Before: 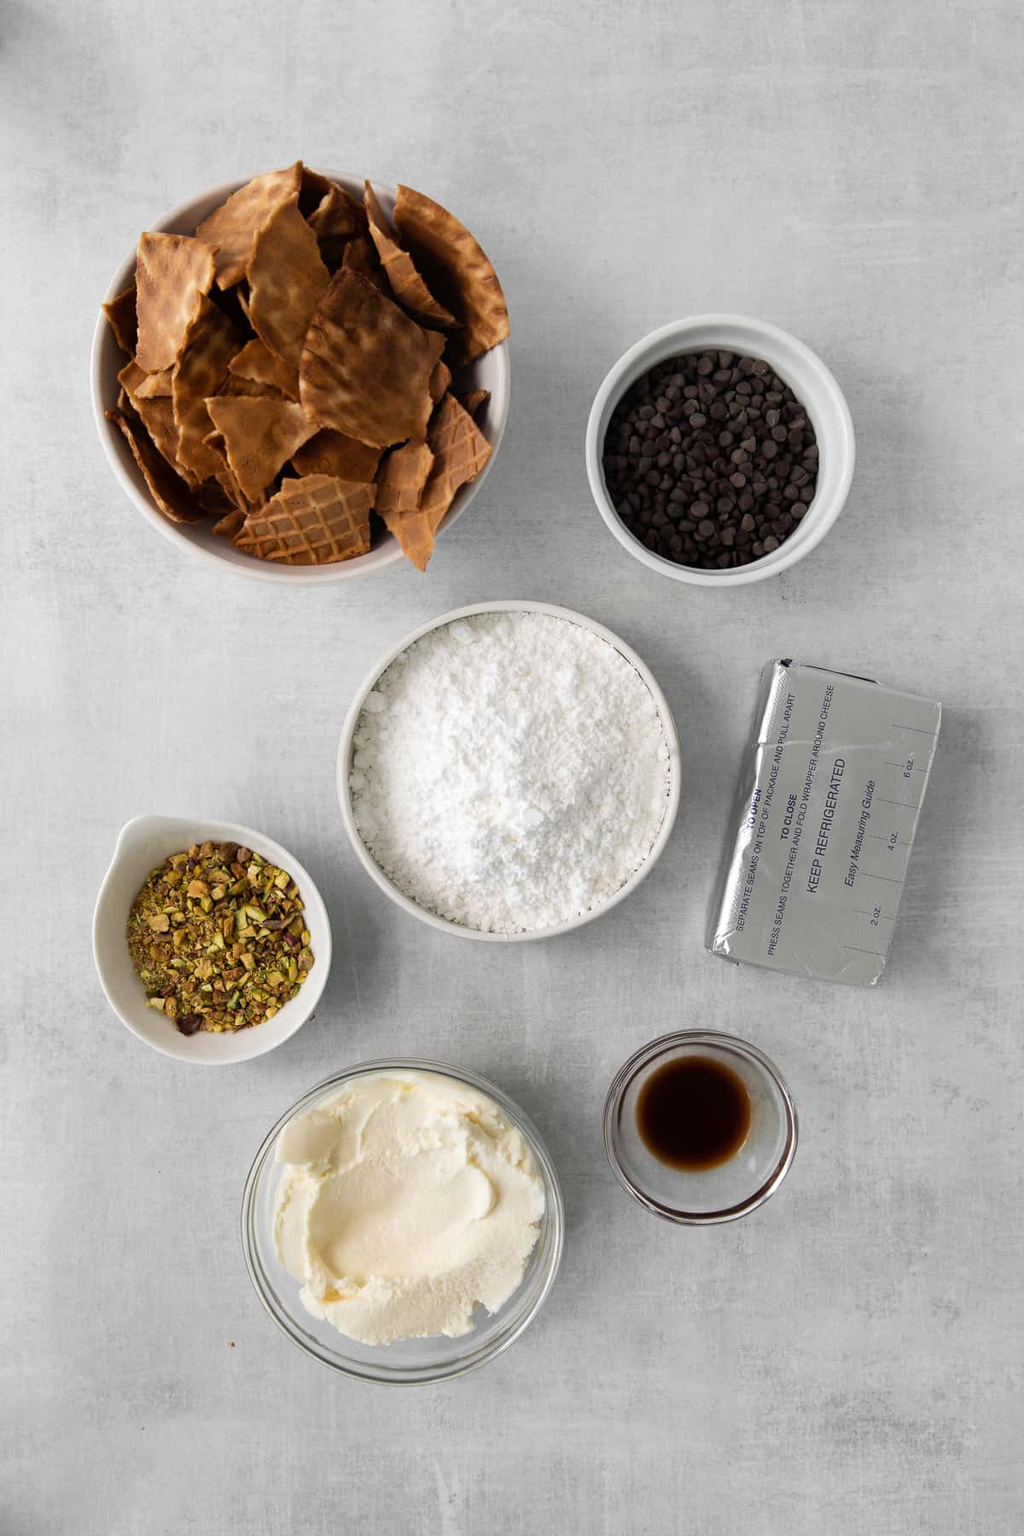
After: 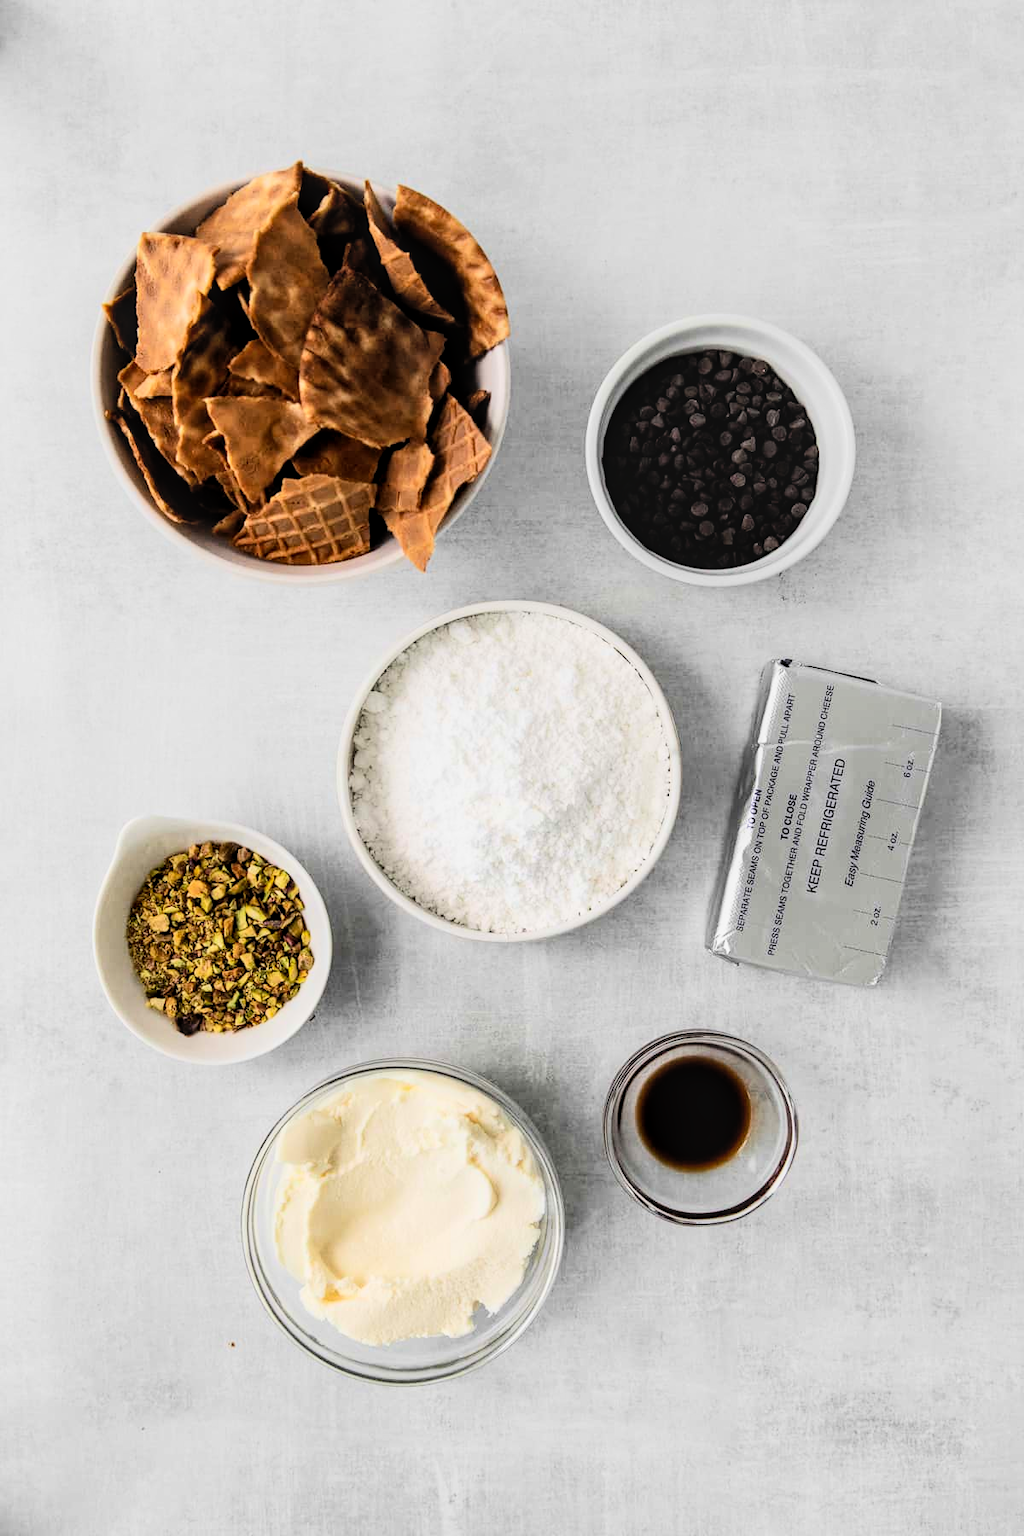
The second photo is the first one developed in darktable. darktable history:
local contrast: detail 130%
filmic rgb: black relative exposure -7.5 EV, white relative exposure 5 EV, hardness 3.35, contrast 1.297, color science v6 (2022)
contrast brightness saturation: contrast 0.202, brightness 0.168, saturation 0.224
